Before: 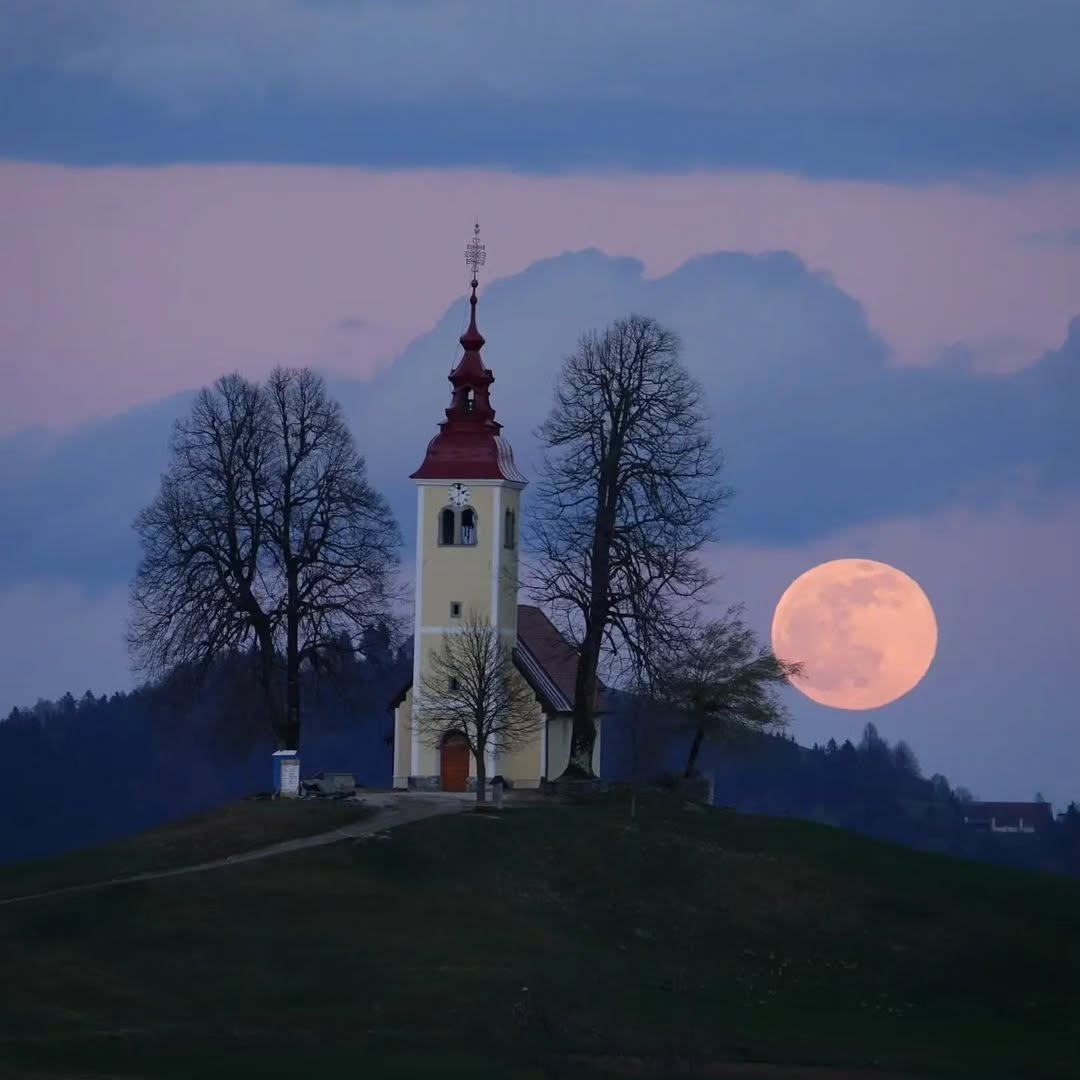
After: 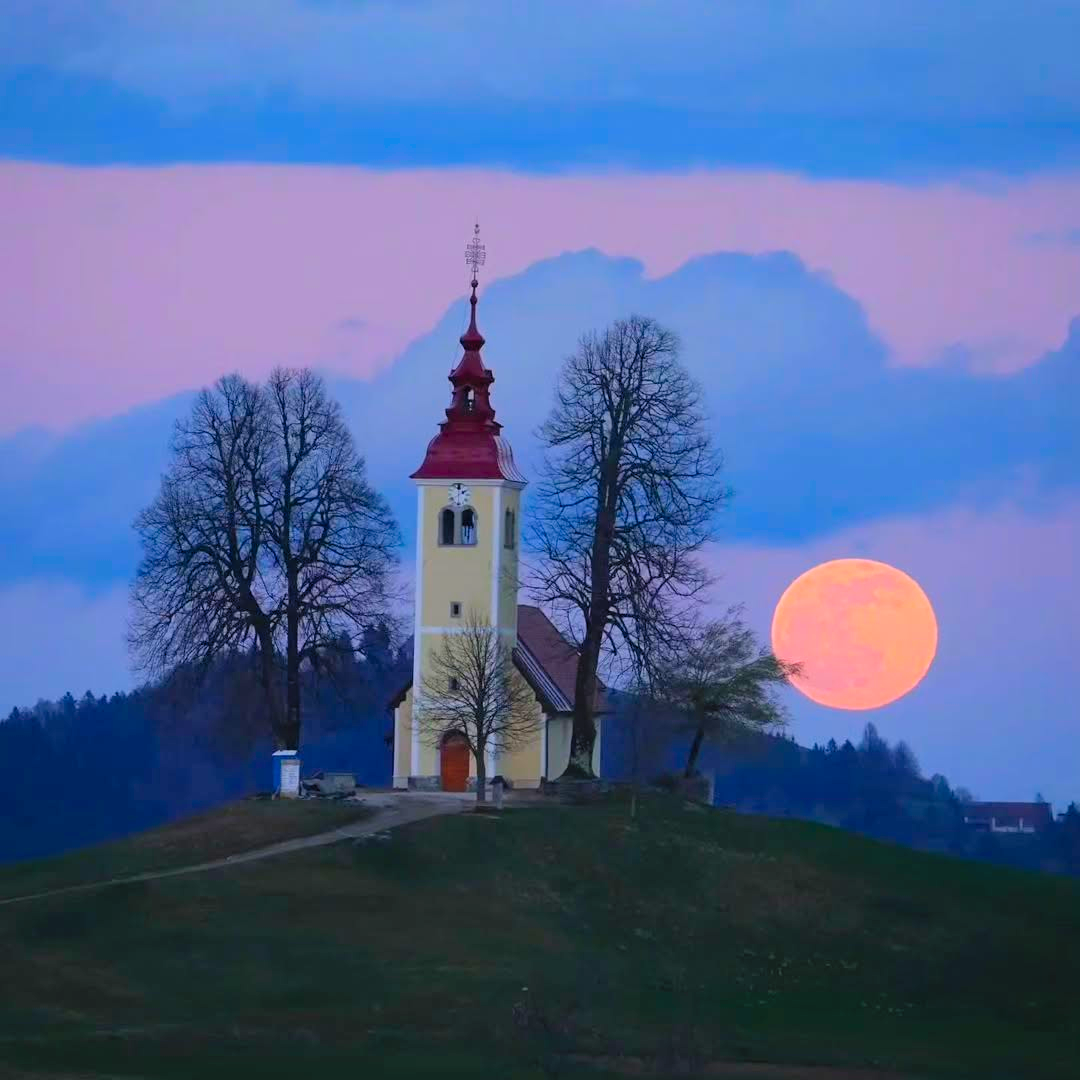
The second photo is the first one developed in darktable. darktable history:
contrast brightness saturation: contrast 0.07, brightness 0.18, saturation 0.4
color balance rgb: perceptual saturation grading › global saturation 30%, global vibrance 20%
